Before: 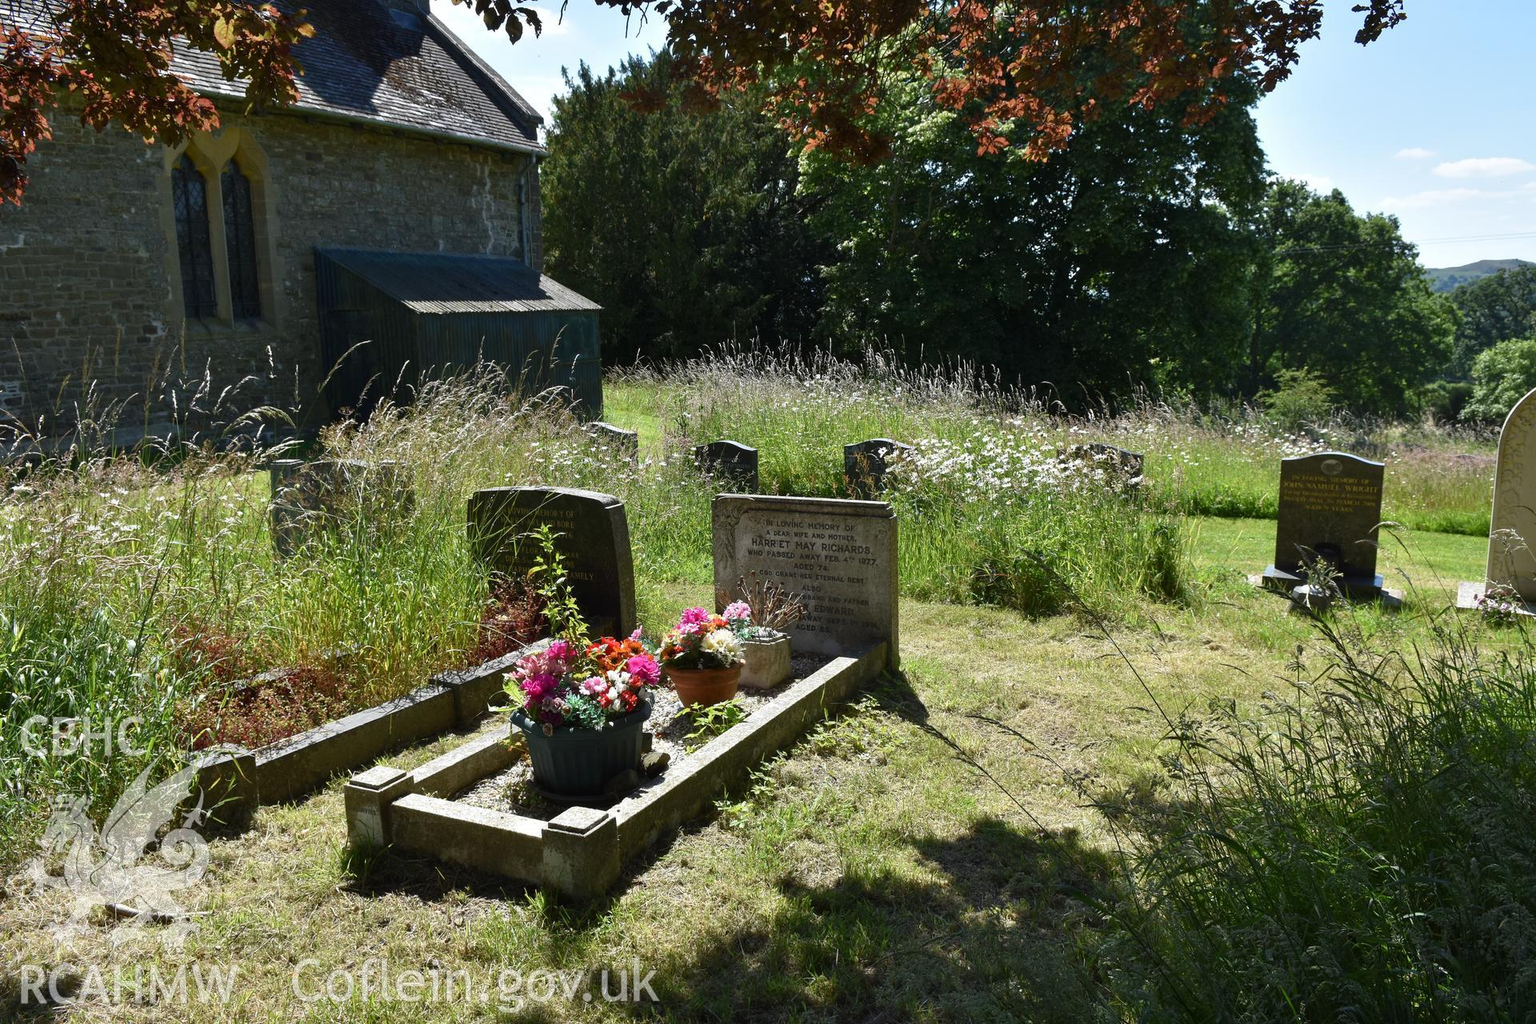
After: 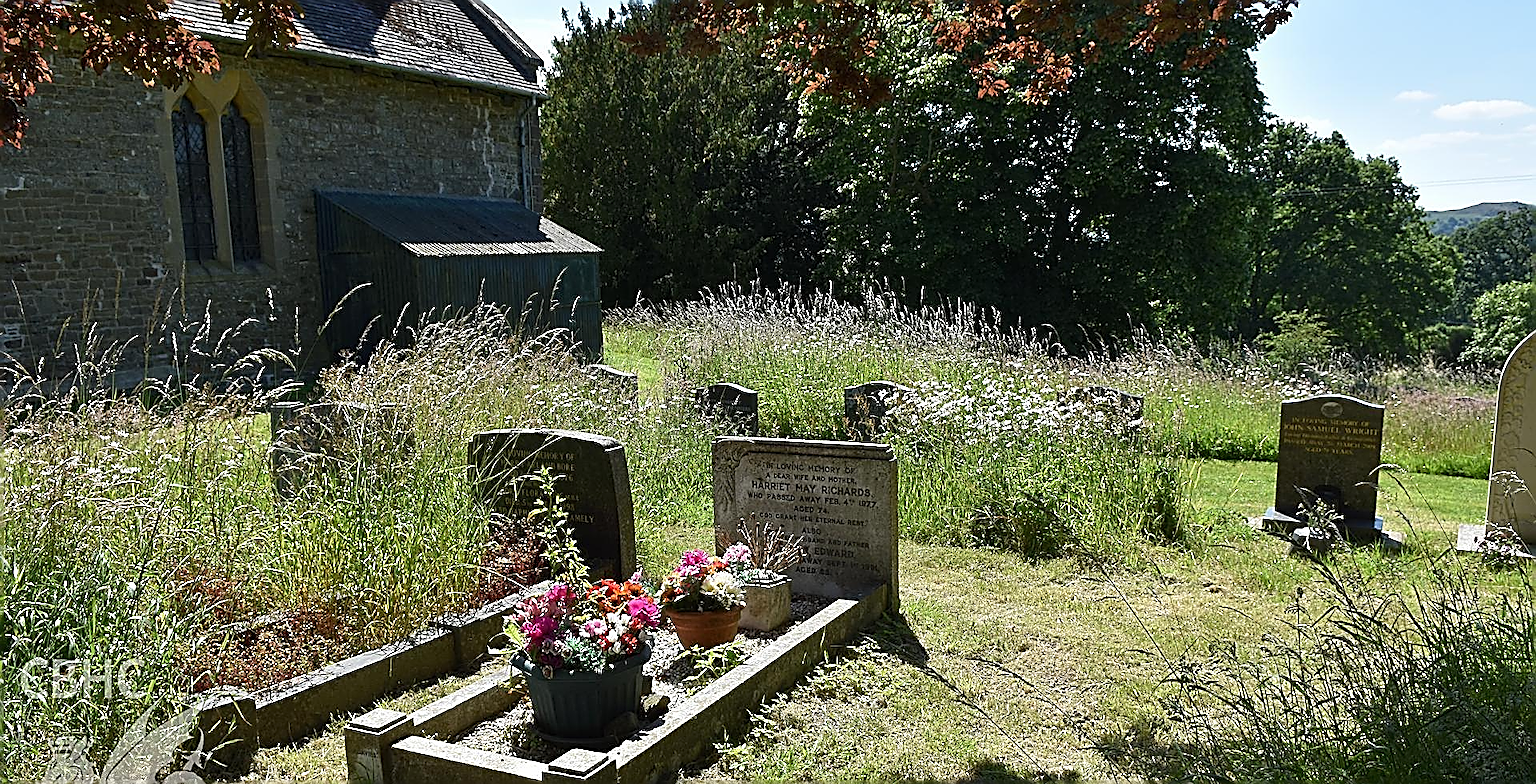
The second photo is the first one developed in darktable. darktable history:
crop: top 5.667%, bottom 17.637%
sharpen: amount 1.861
